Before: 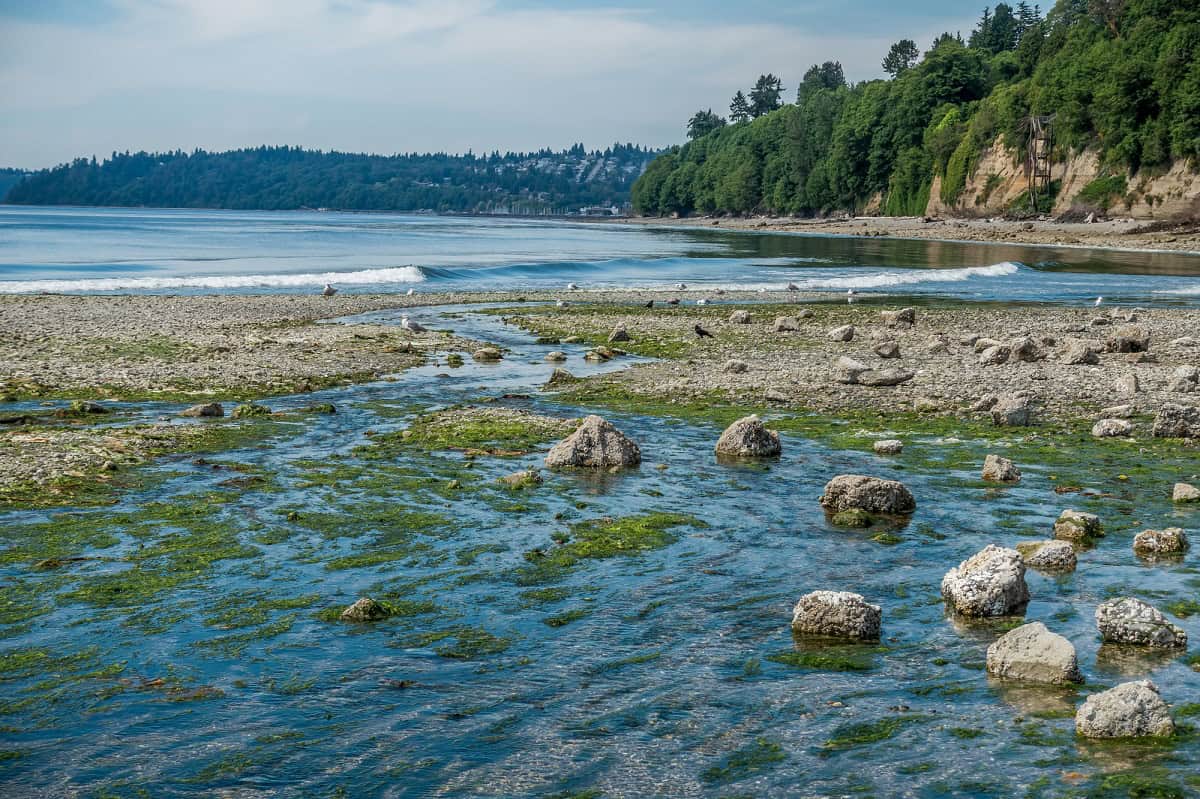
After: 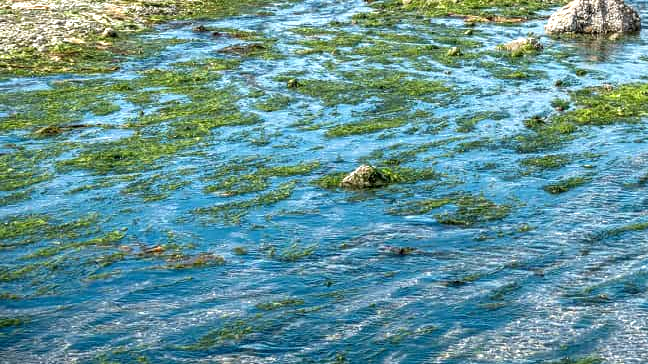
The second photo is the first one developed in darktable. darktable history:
crop and rotate: top 54.235%, right 45.939%, bottom 0.135%
local contrast: on, module defaults
exposure: black level correction 0, exposure 1.102 EV, compensate exposure bias true, compensate highlight preservation false
